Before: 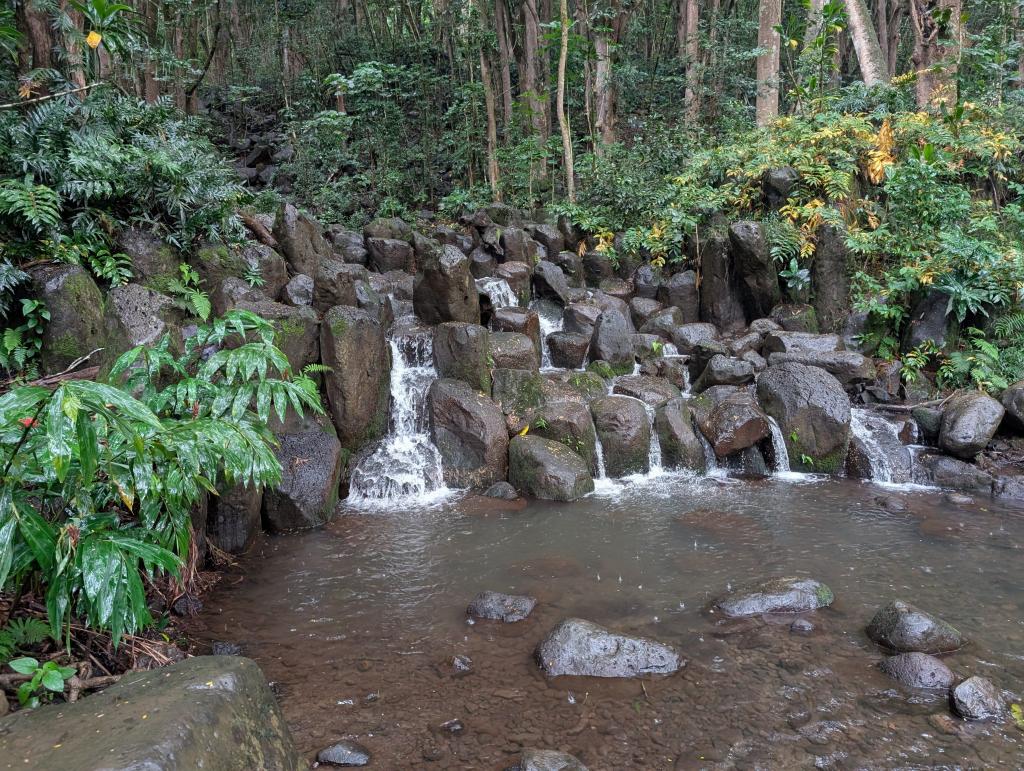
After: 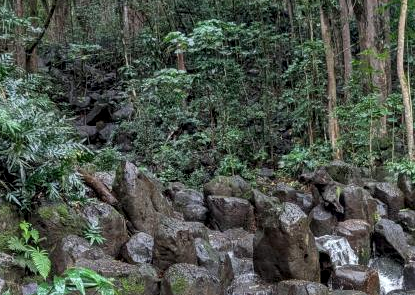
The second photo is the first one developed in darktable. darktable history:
crop: left 15.654%, top 5.457%, right 43.783%, bottom 56.163%
local contrast: detail 130%
